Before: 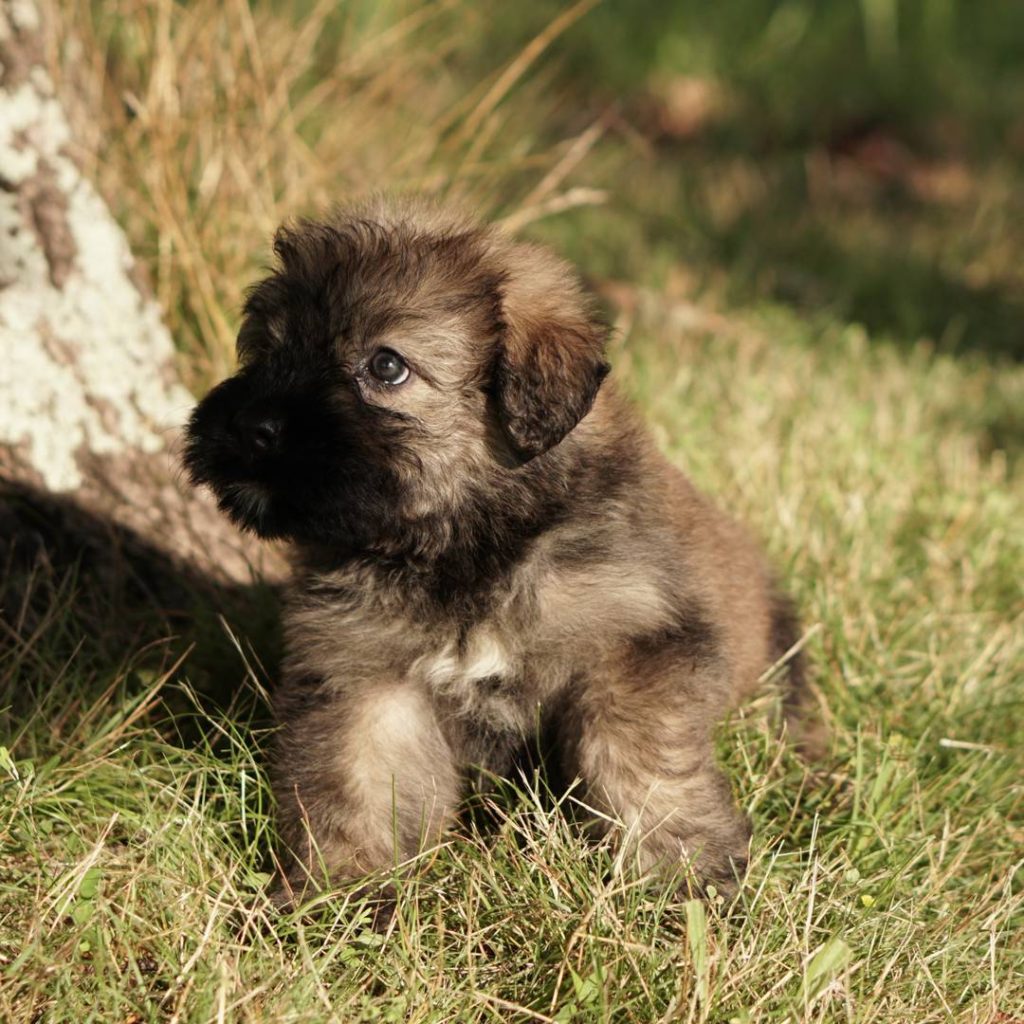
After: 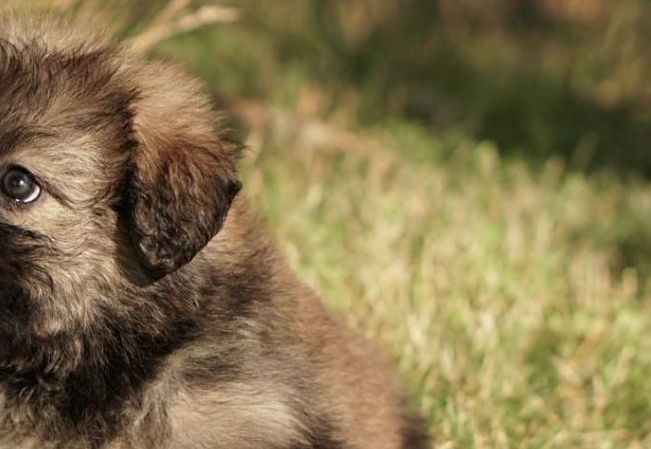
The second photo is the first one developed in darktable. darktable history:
sharpen: amount 0.207
crop: left 36.047%, top 17.84%, right 0.3%, bottom 38.241%
